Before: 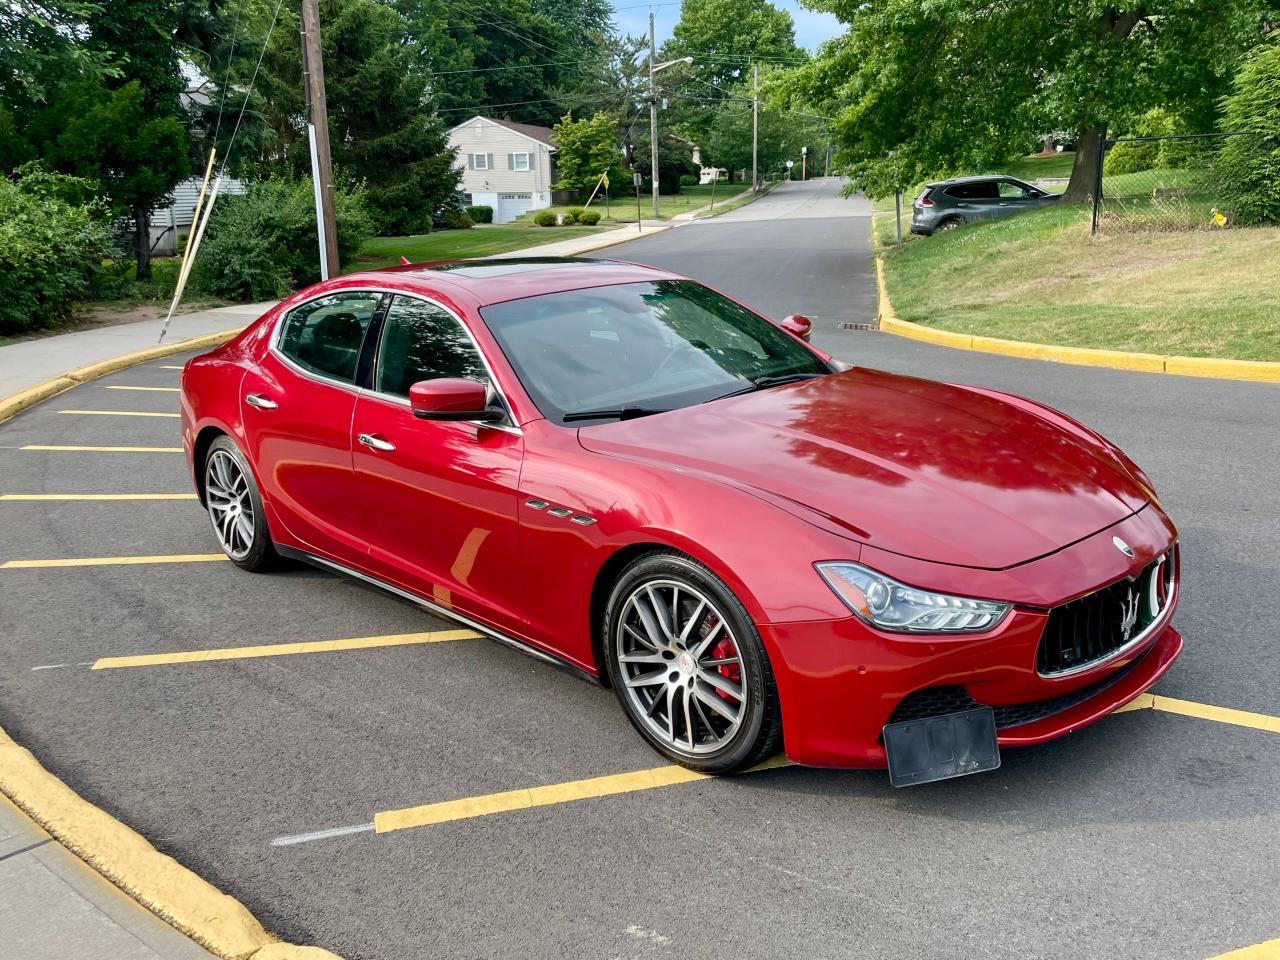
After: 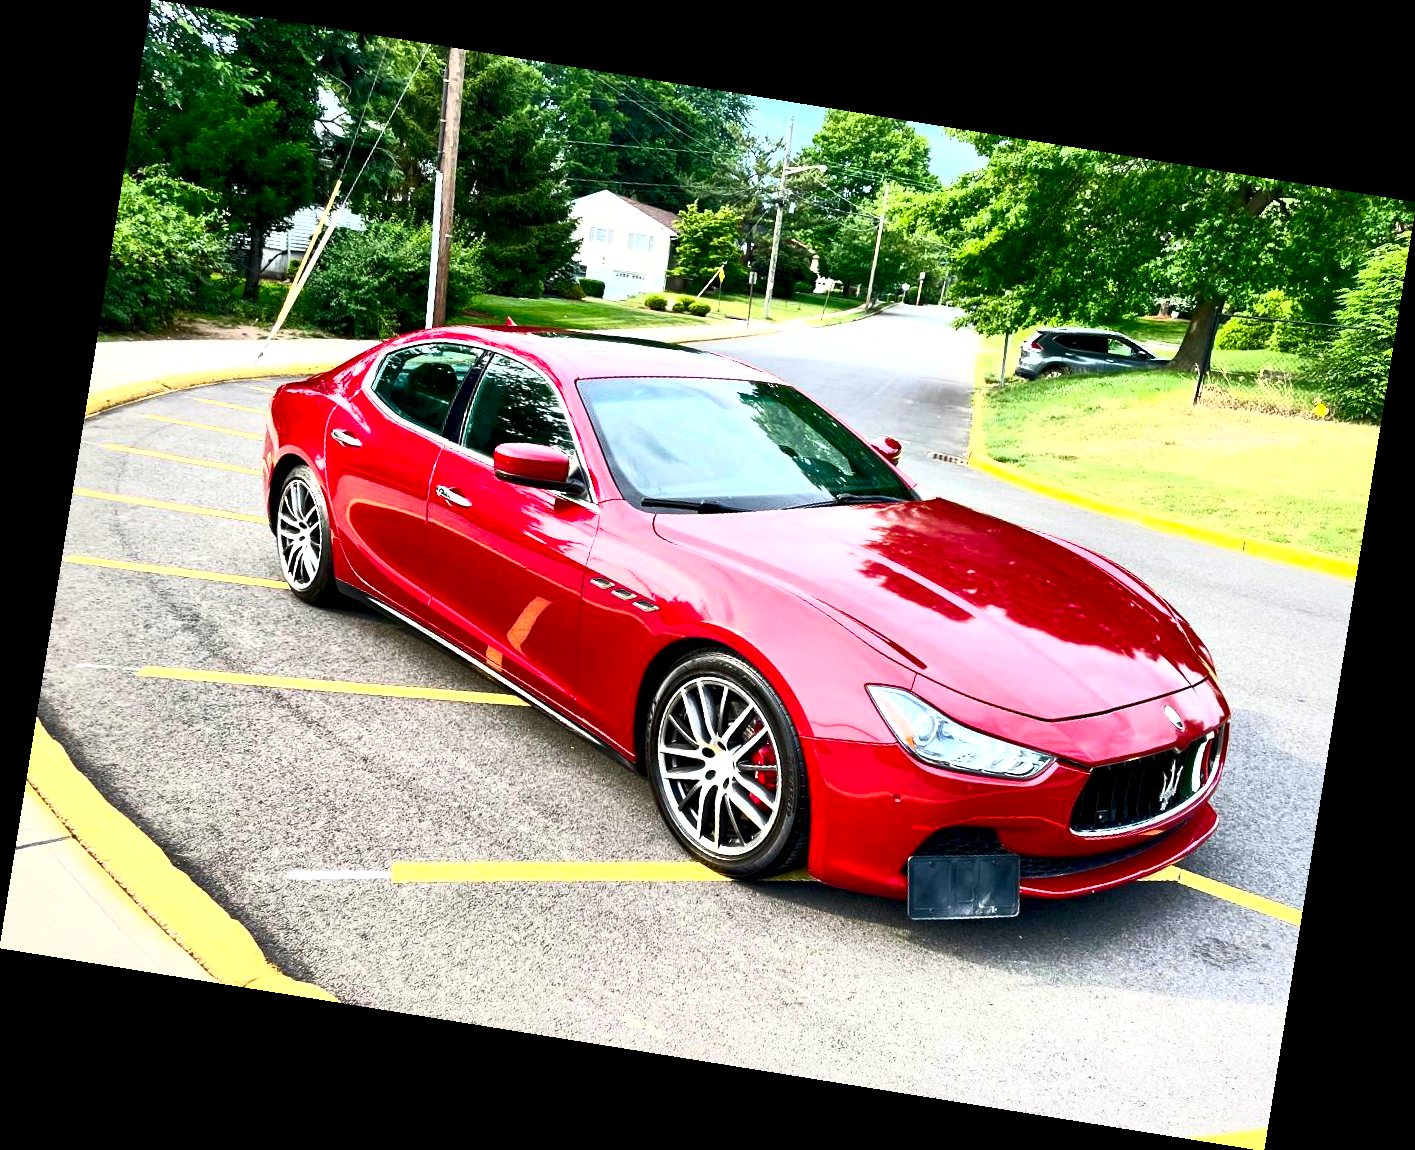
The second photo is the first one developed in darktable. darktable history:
rotate and perspective: rotation 9.12°, automatic cropping off
contrast brightness saturation: contrast 0.83, brightness 0.59, saturation 0.59
local contrast: mode bilateral grid, contrast 70, coarseness 75, detail 180%, midtone range 0.2
